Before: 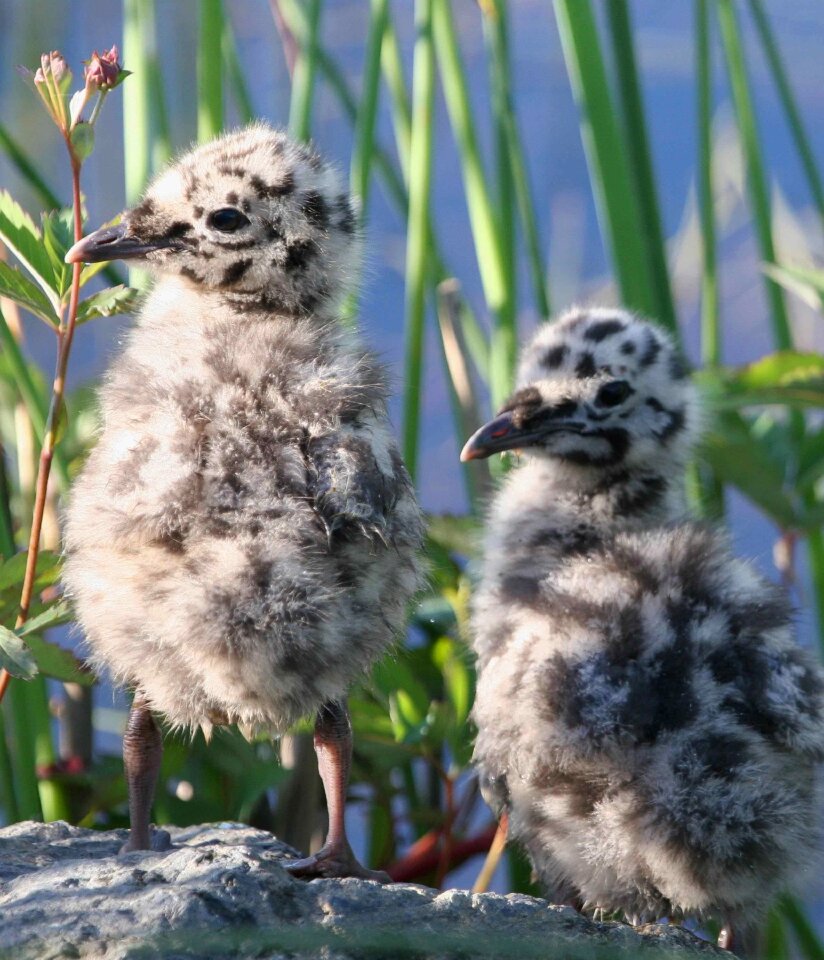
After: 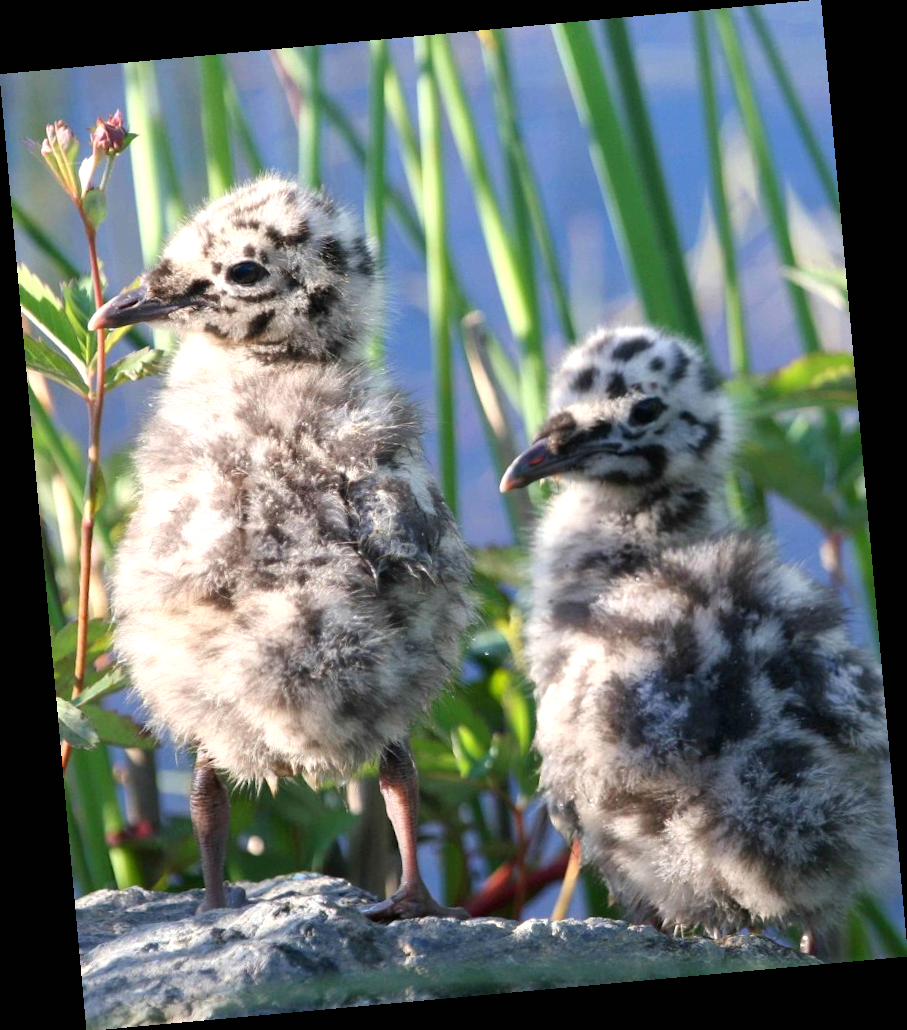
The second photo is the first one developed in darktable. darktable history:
rotate and perspective: rotation -5.2°, automatic cropping off
exposure: black level correction 0, exposure 0.3 EV, compensate highlight preservation false
